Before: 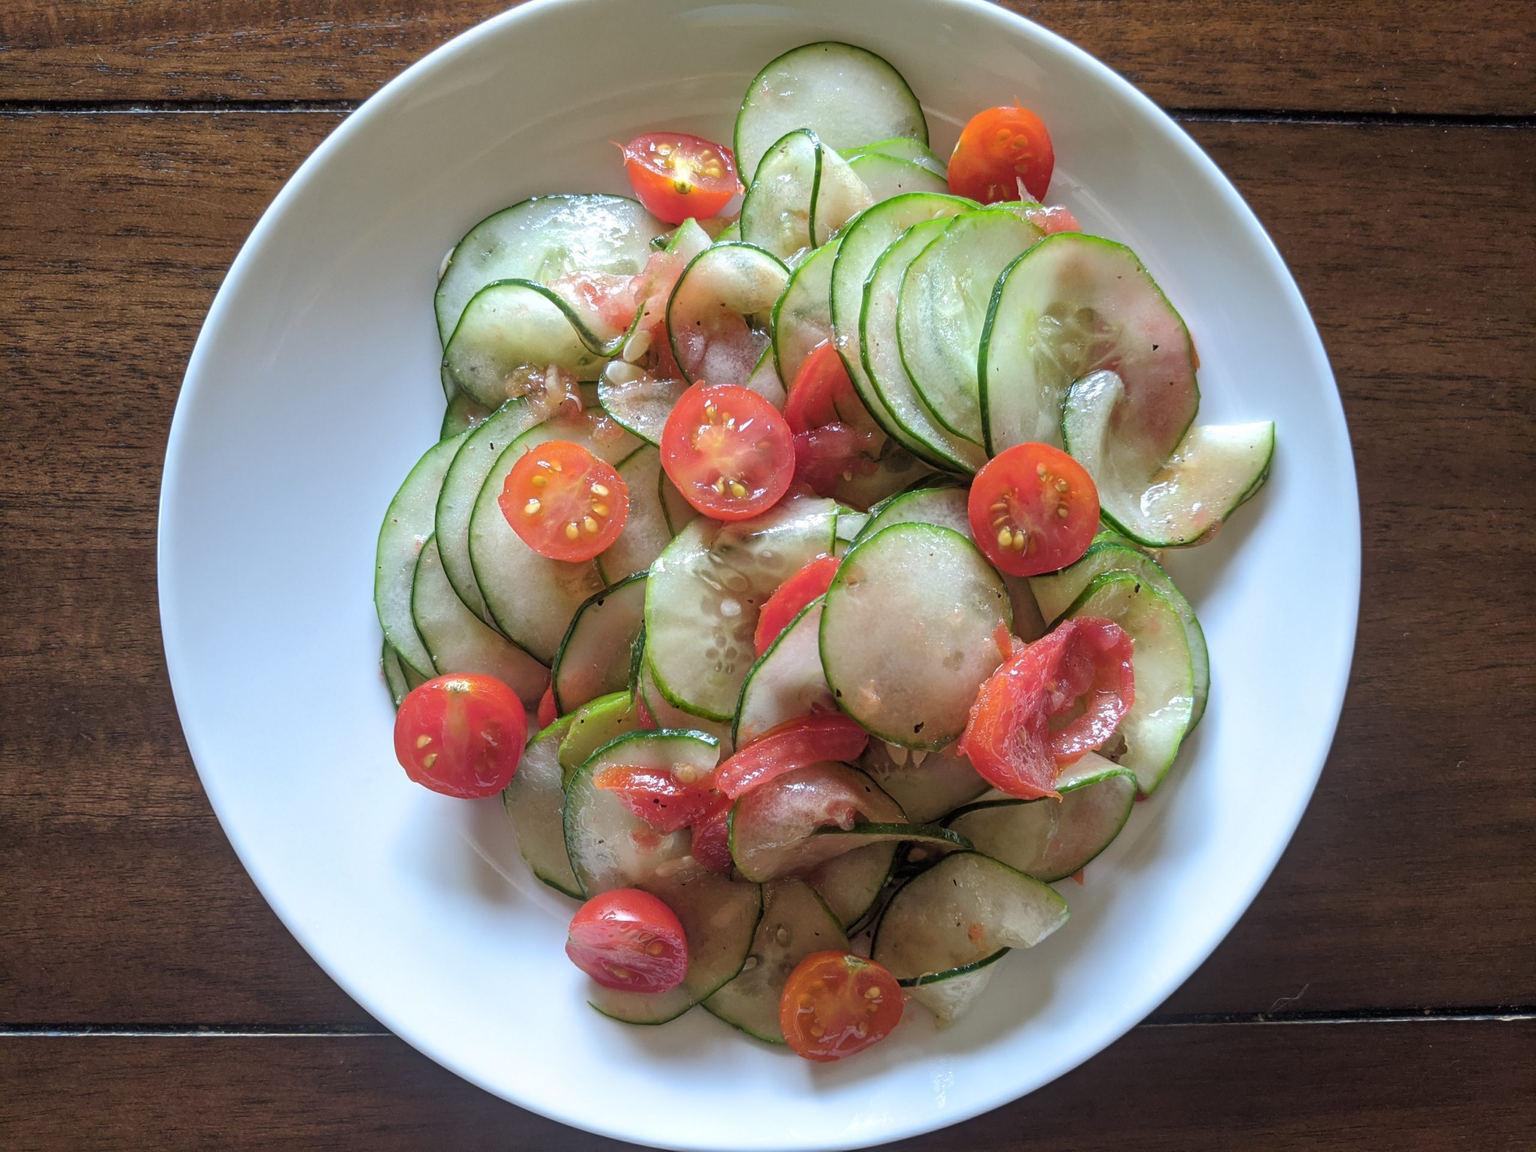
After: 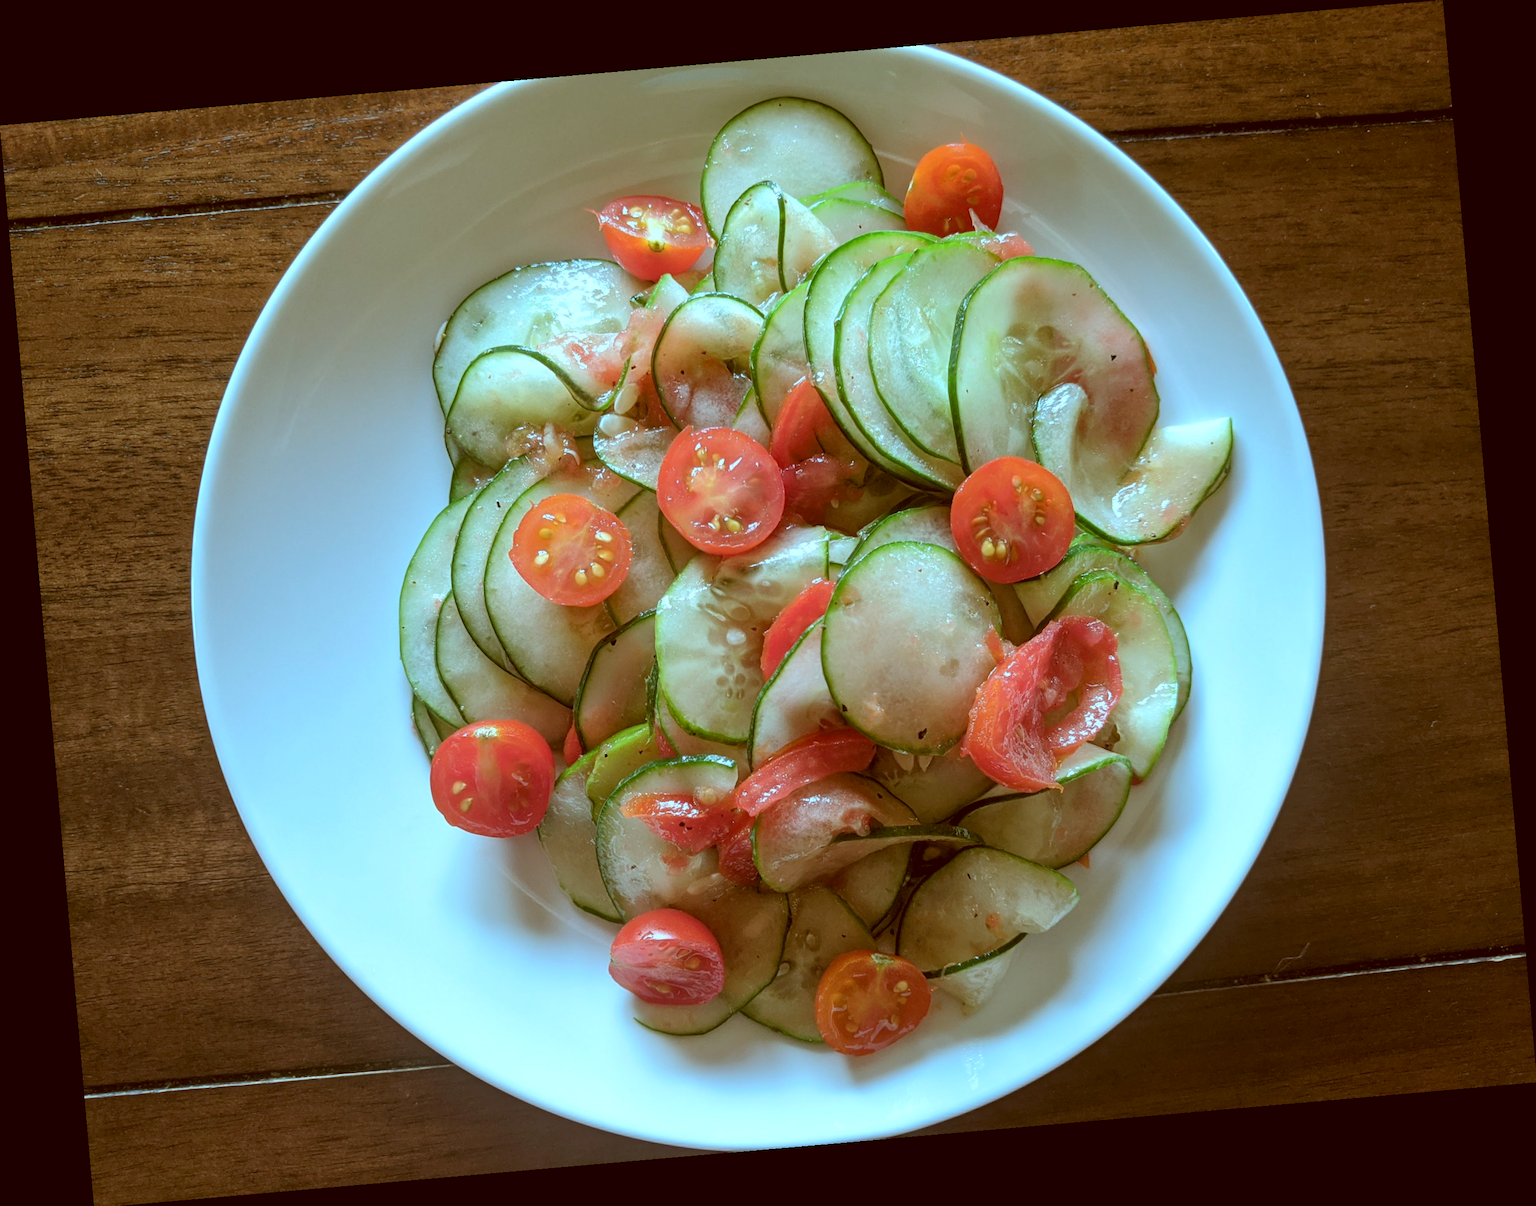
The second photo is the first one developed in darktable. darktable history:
rotate and perspective: rotation -4.98°, automatic cropping off
color correction: highlights a* -14.62, highlights b* -16.22, shadows a* 10.12, shadows b* 29.4
